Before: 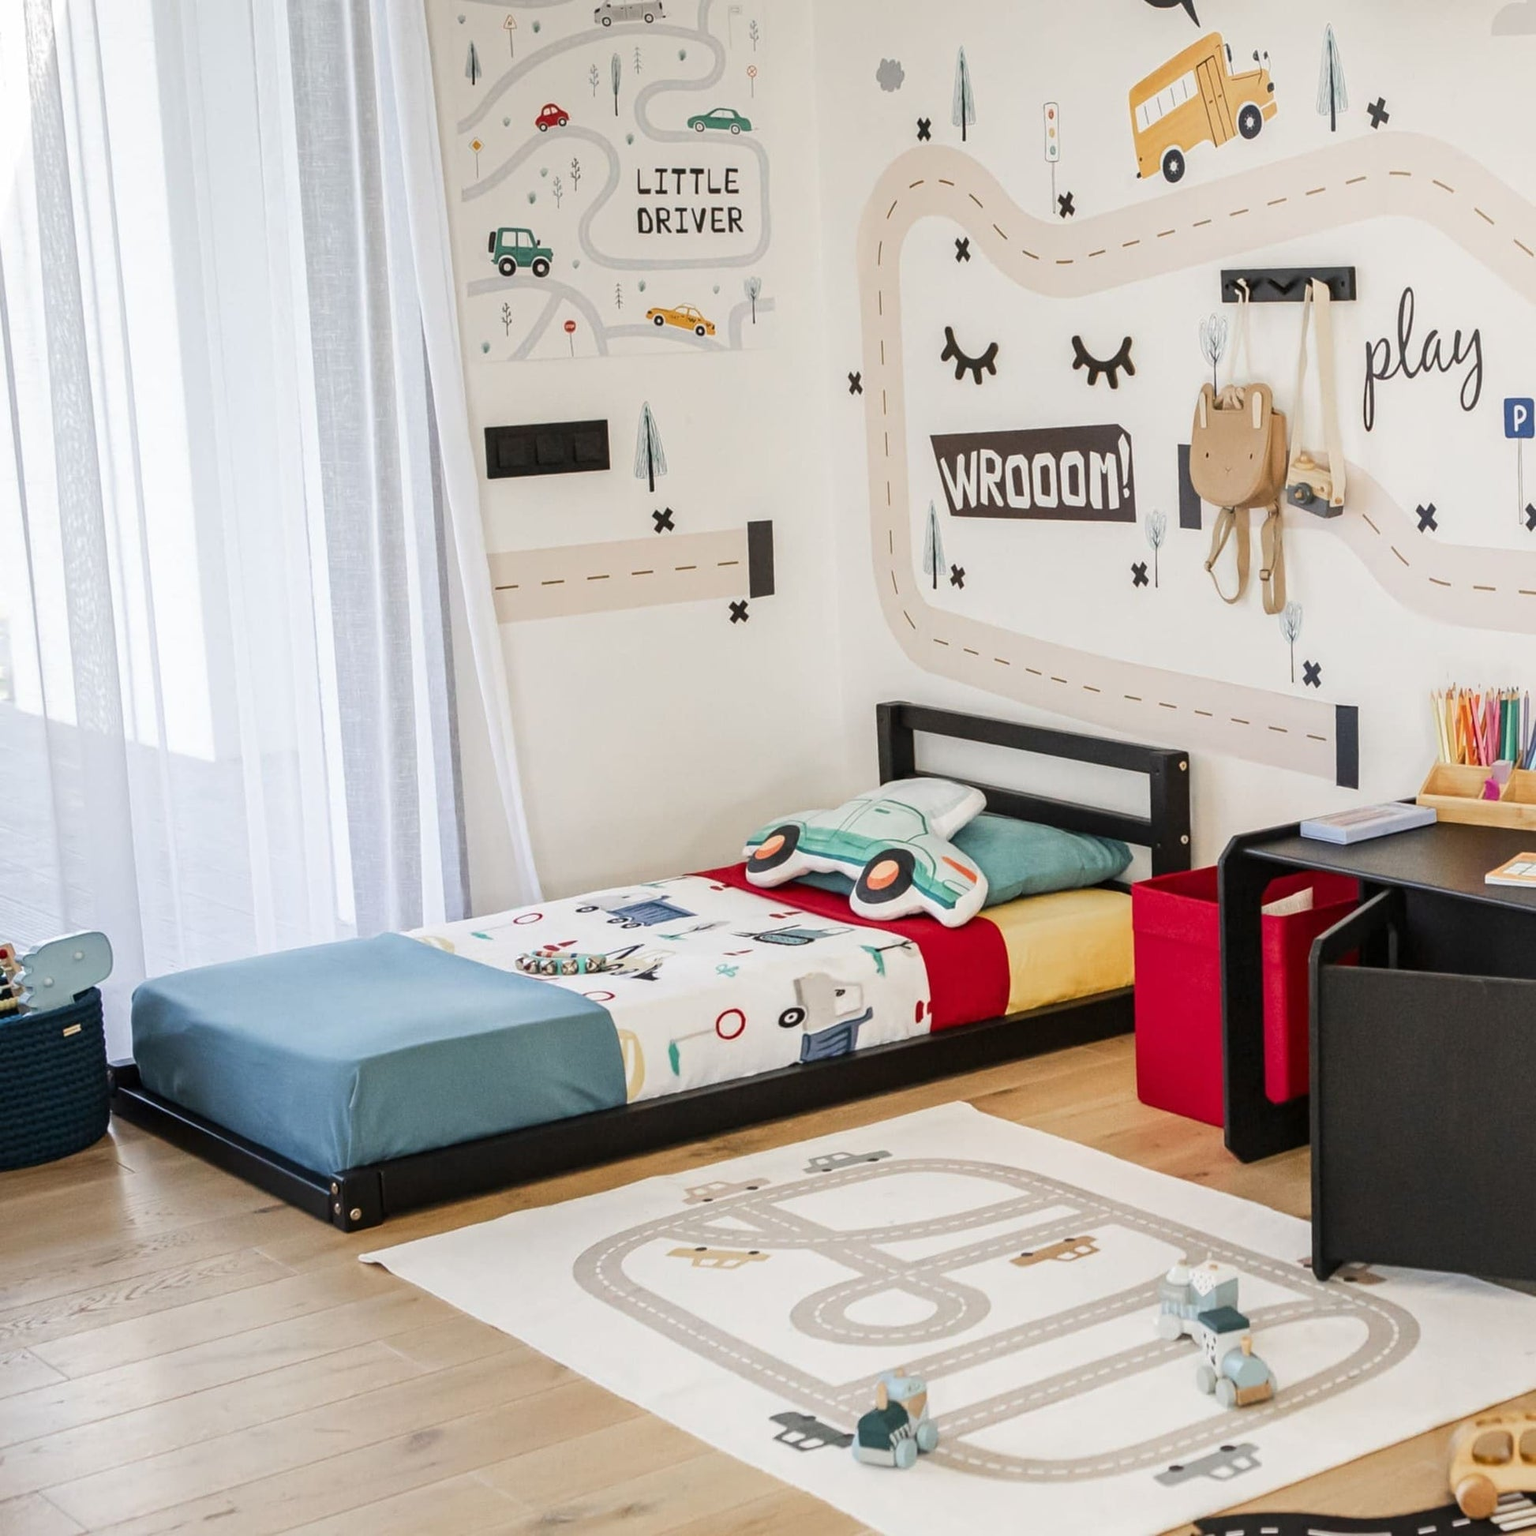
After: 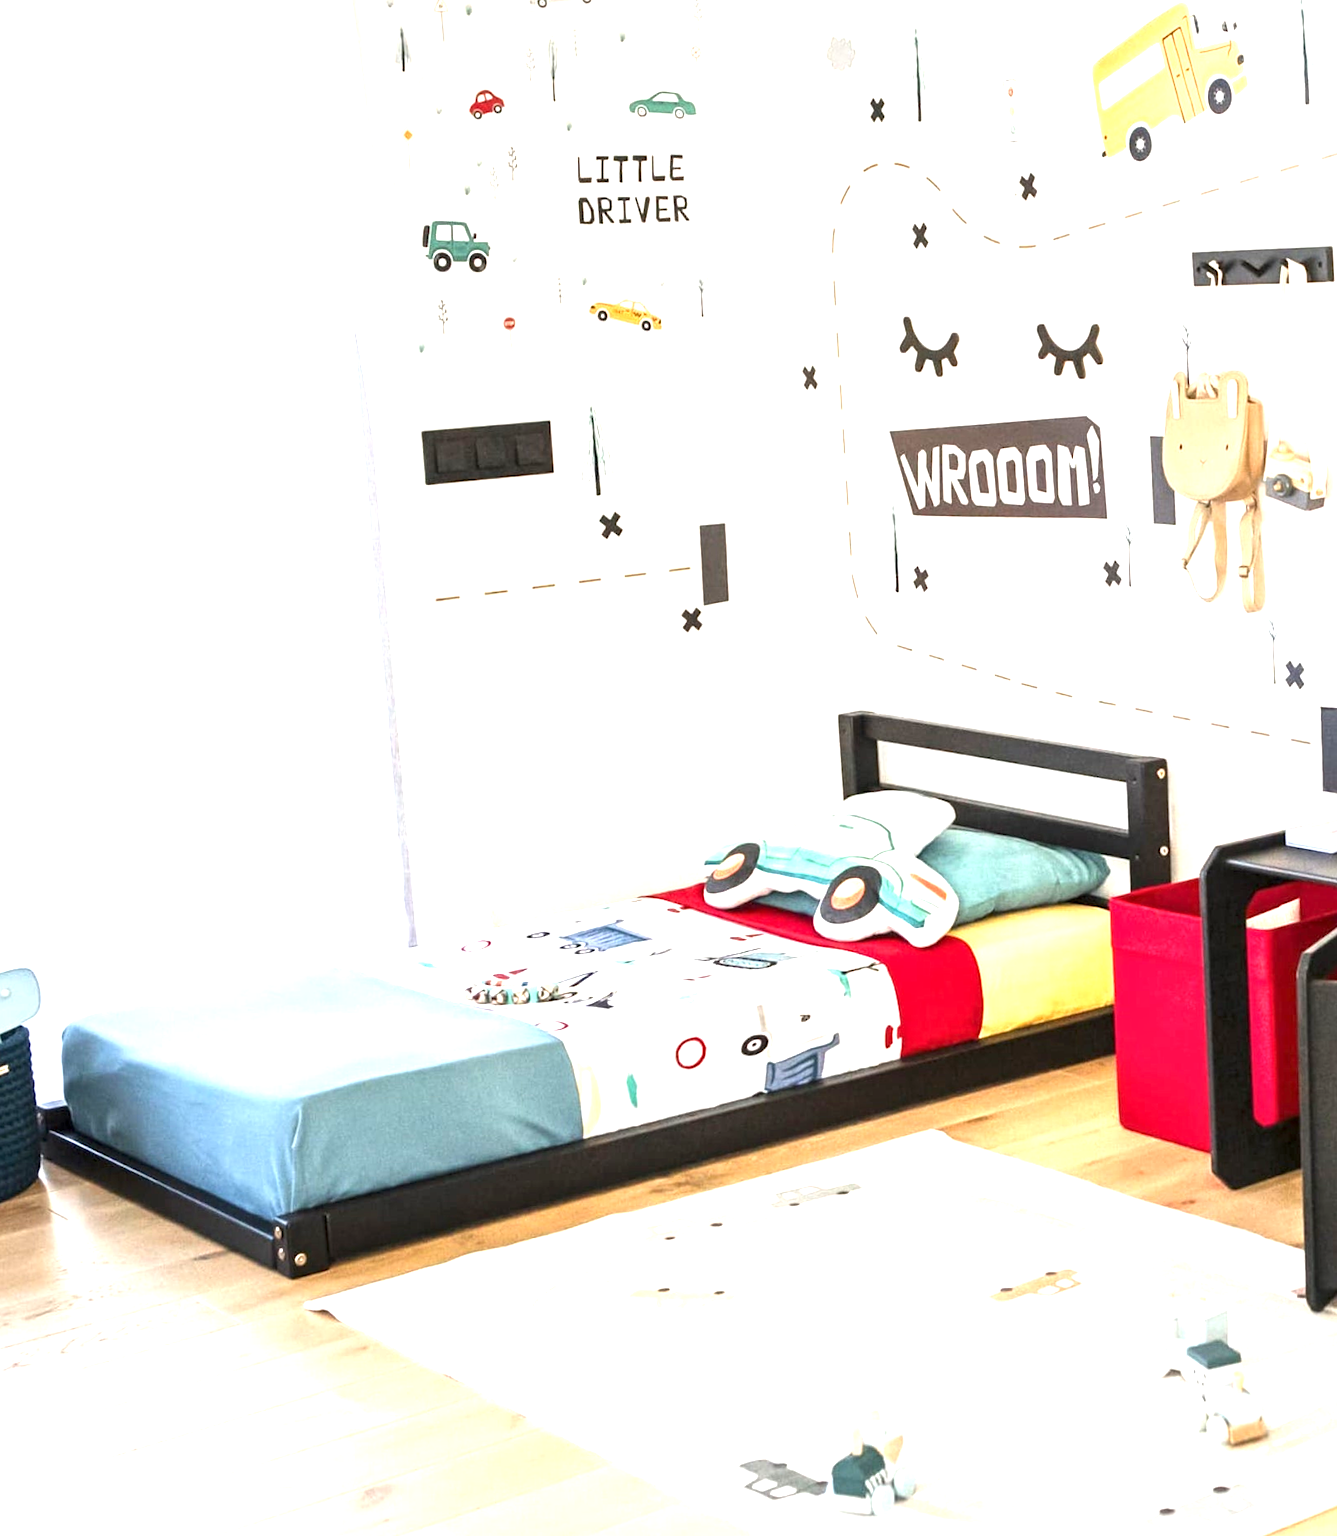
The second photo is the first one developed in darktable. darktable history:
crop and rotate: angle 1°, left 4.281%, top 0.642%, right 11.383%, bottom 2.486%
local contrast: highlights 100%, shadows 100%, detail 120%, midtone range 0.2
exposure: black level correction 0, exposure 1.5 EV, compensate exposure bias true, compensate highlight preservation false
